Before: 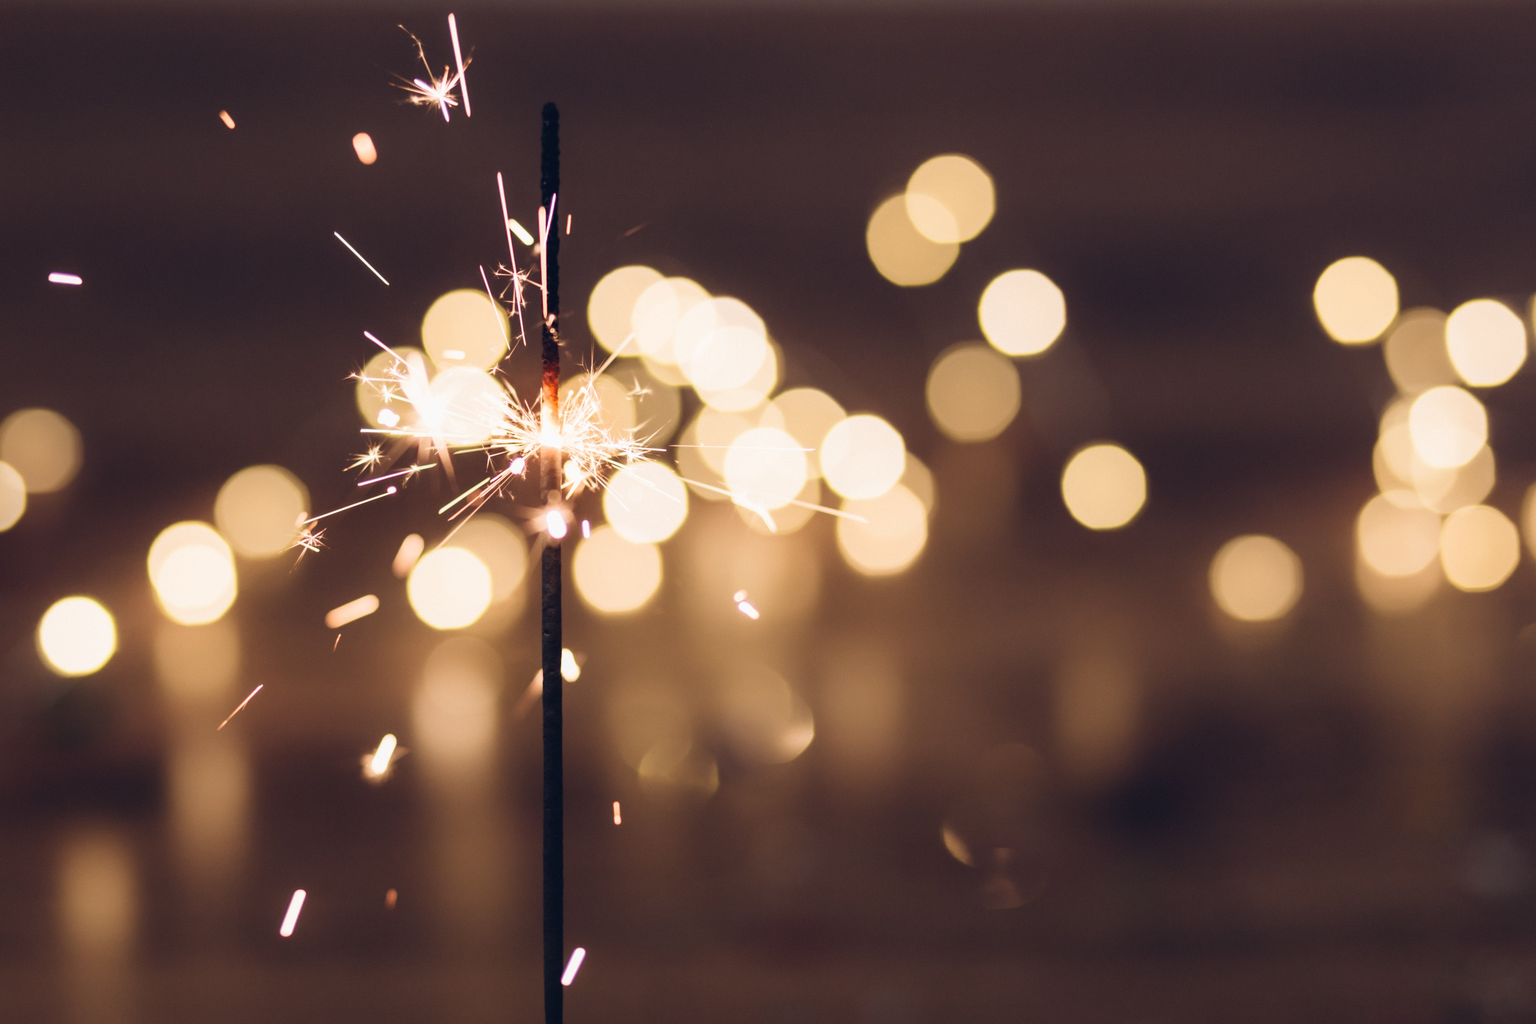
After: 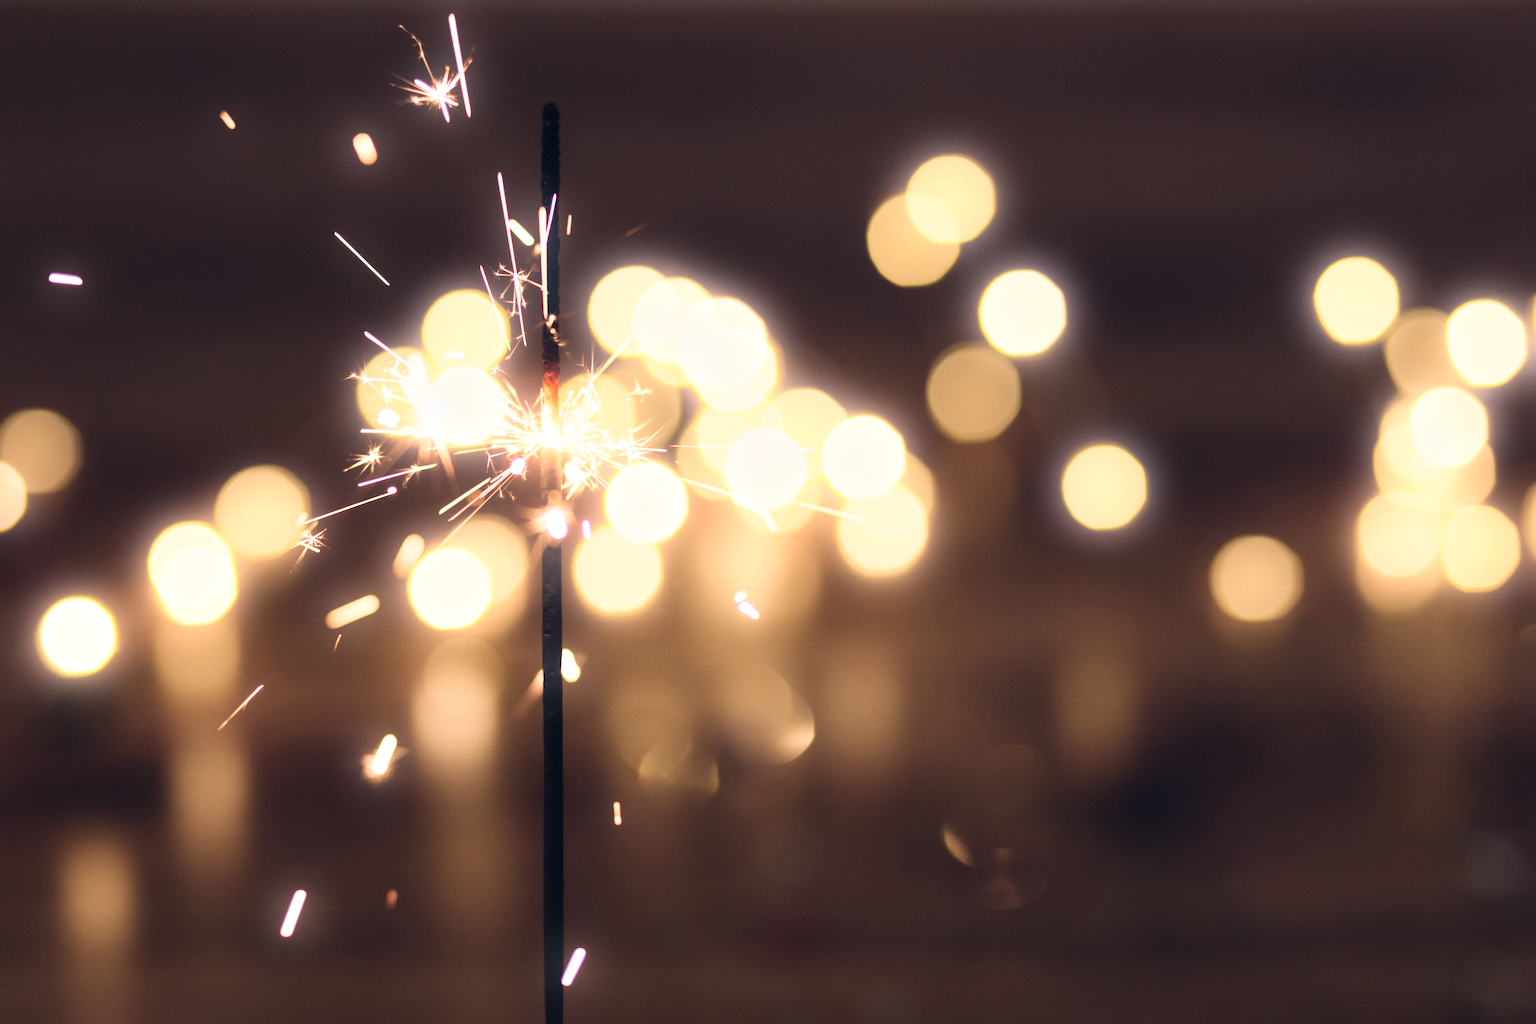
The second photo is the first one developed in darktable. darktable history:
tone equalizer: -8 EV -0.417 EV, -7 EV -0.389 EV, -6 EV -0.333 EV, -5 EV -0.222 EV, -3 EV 0.222 EV, -2 EV 0.333 EV, -1 EV 0.389 EV, +0 EV 0.417 EV, edges refinement/feathering 500, mask exposure compensation -1.57 EV, preserve details no
bloom: size 16%, threshold 98%, strength 20%
